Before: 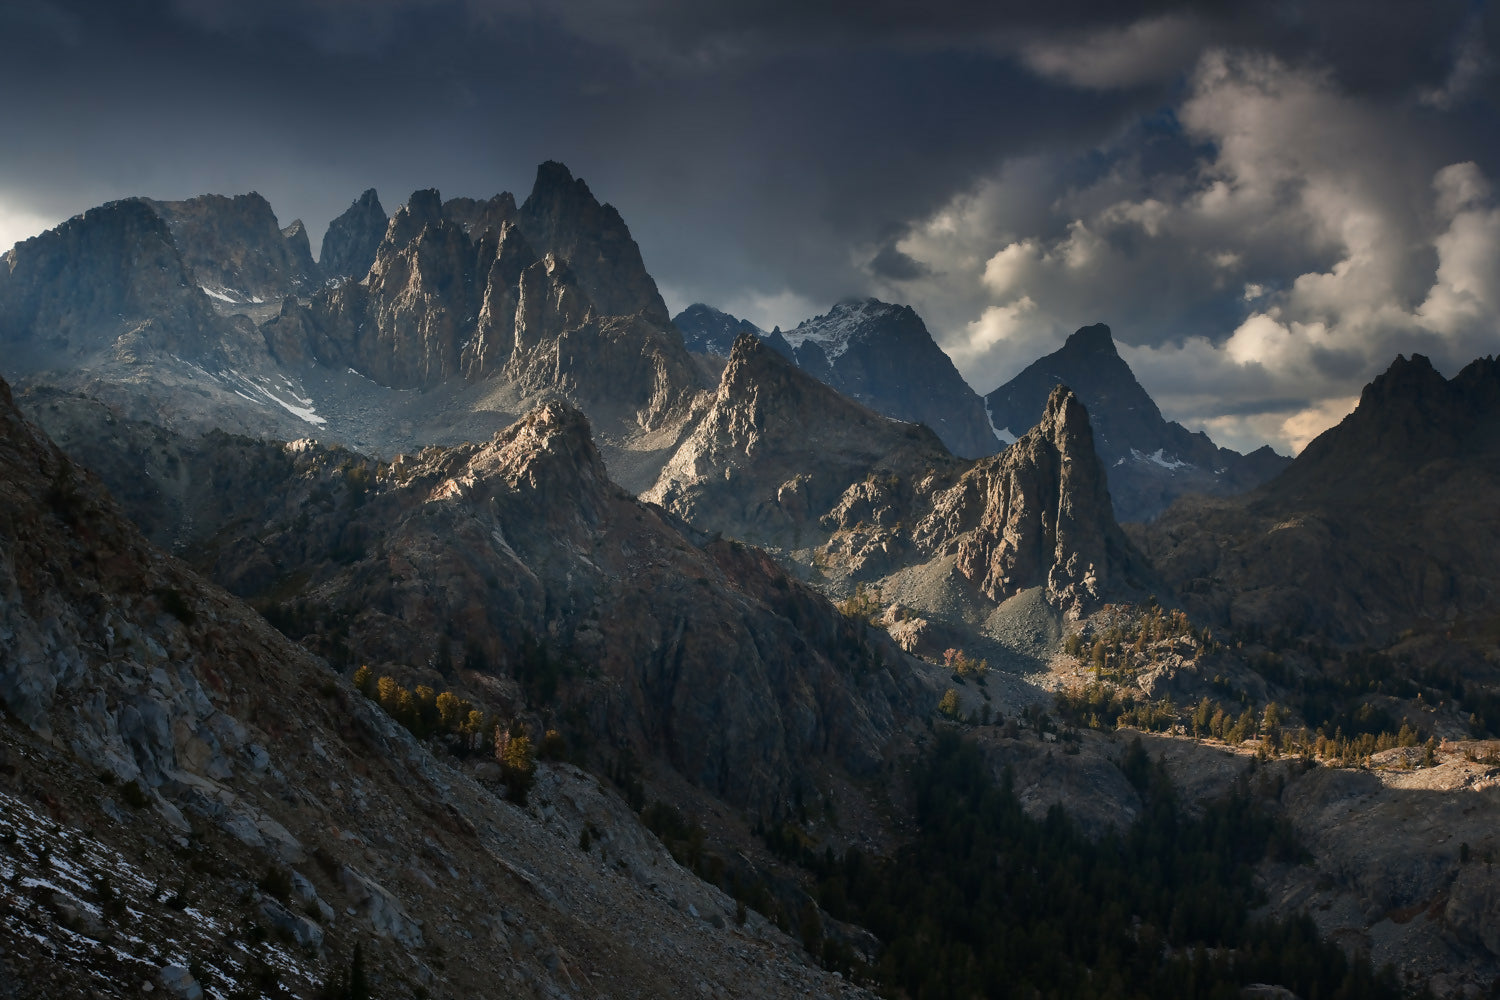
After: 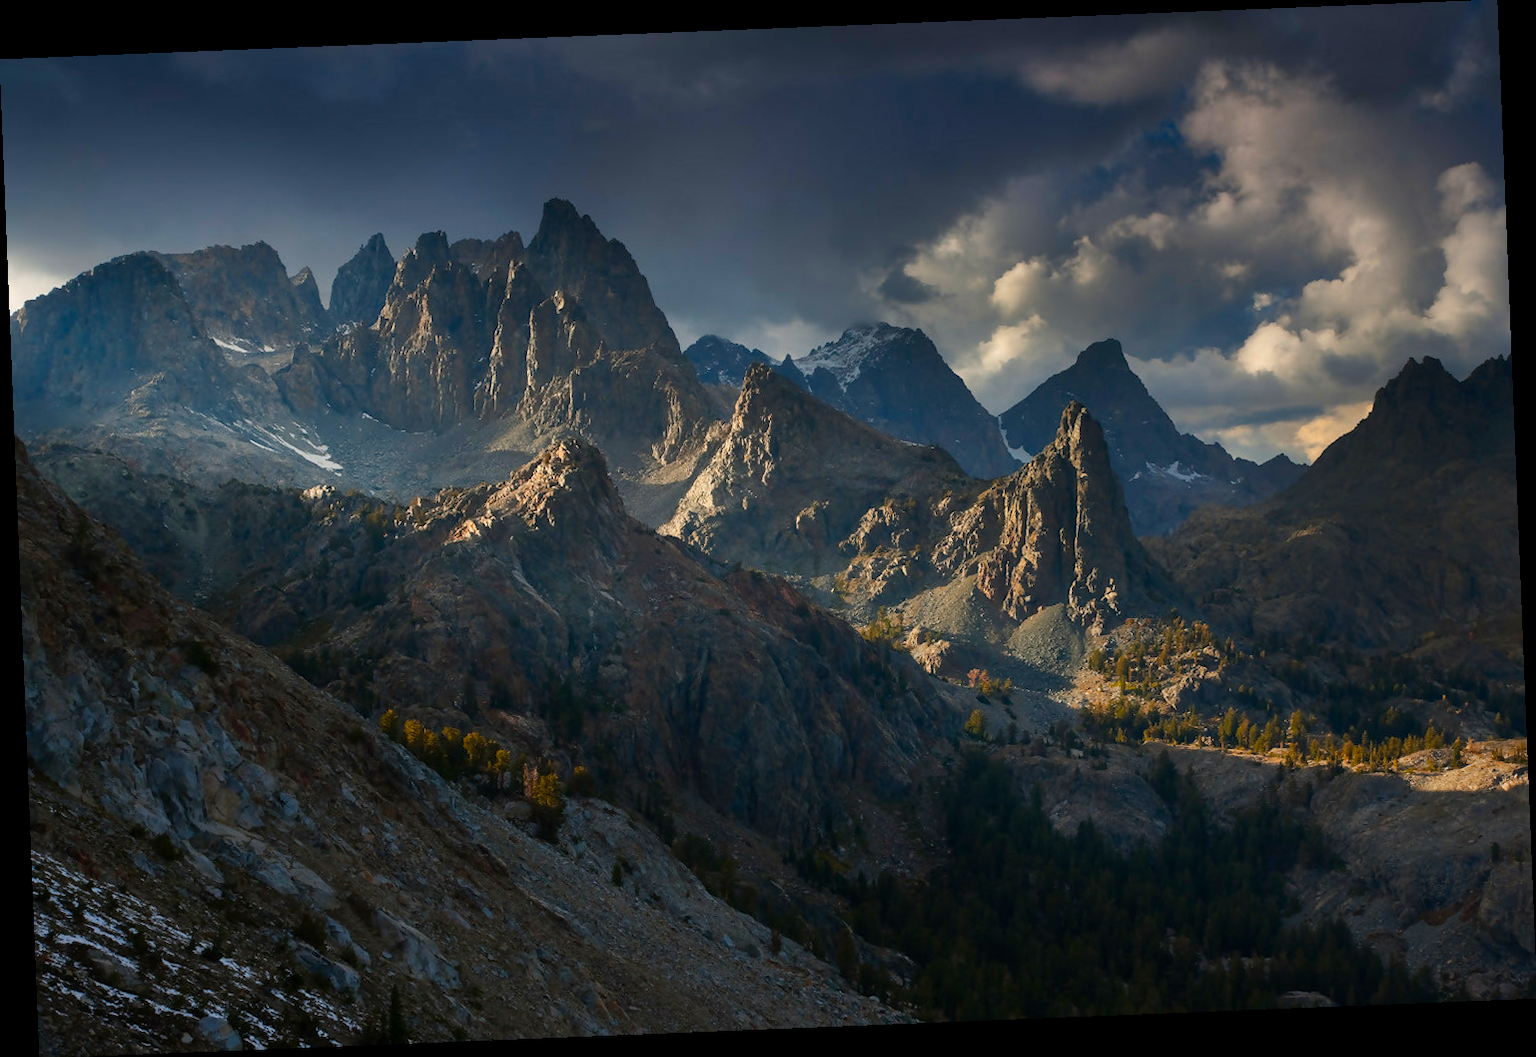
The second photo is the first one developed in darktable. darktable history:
rotate and perspective: rotation -2.29°, automatic cropping off
color balance rgb: linear chroma grading › global chroma 15%, perceptual saturation grading › global saturation 30%
